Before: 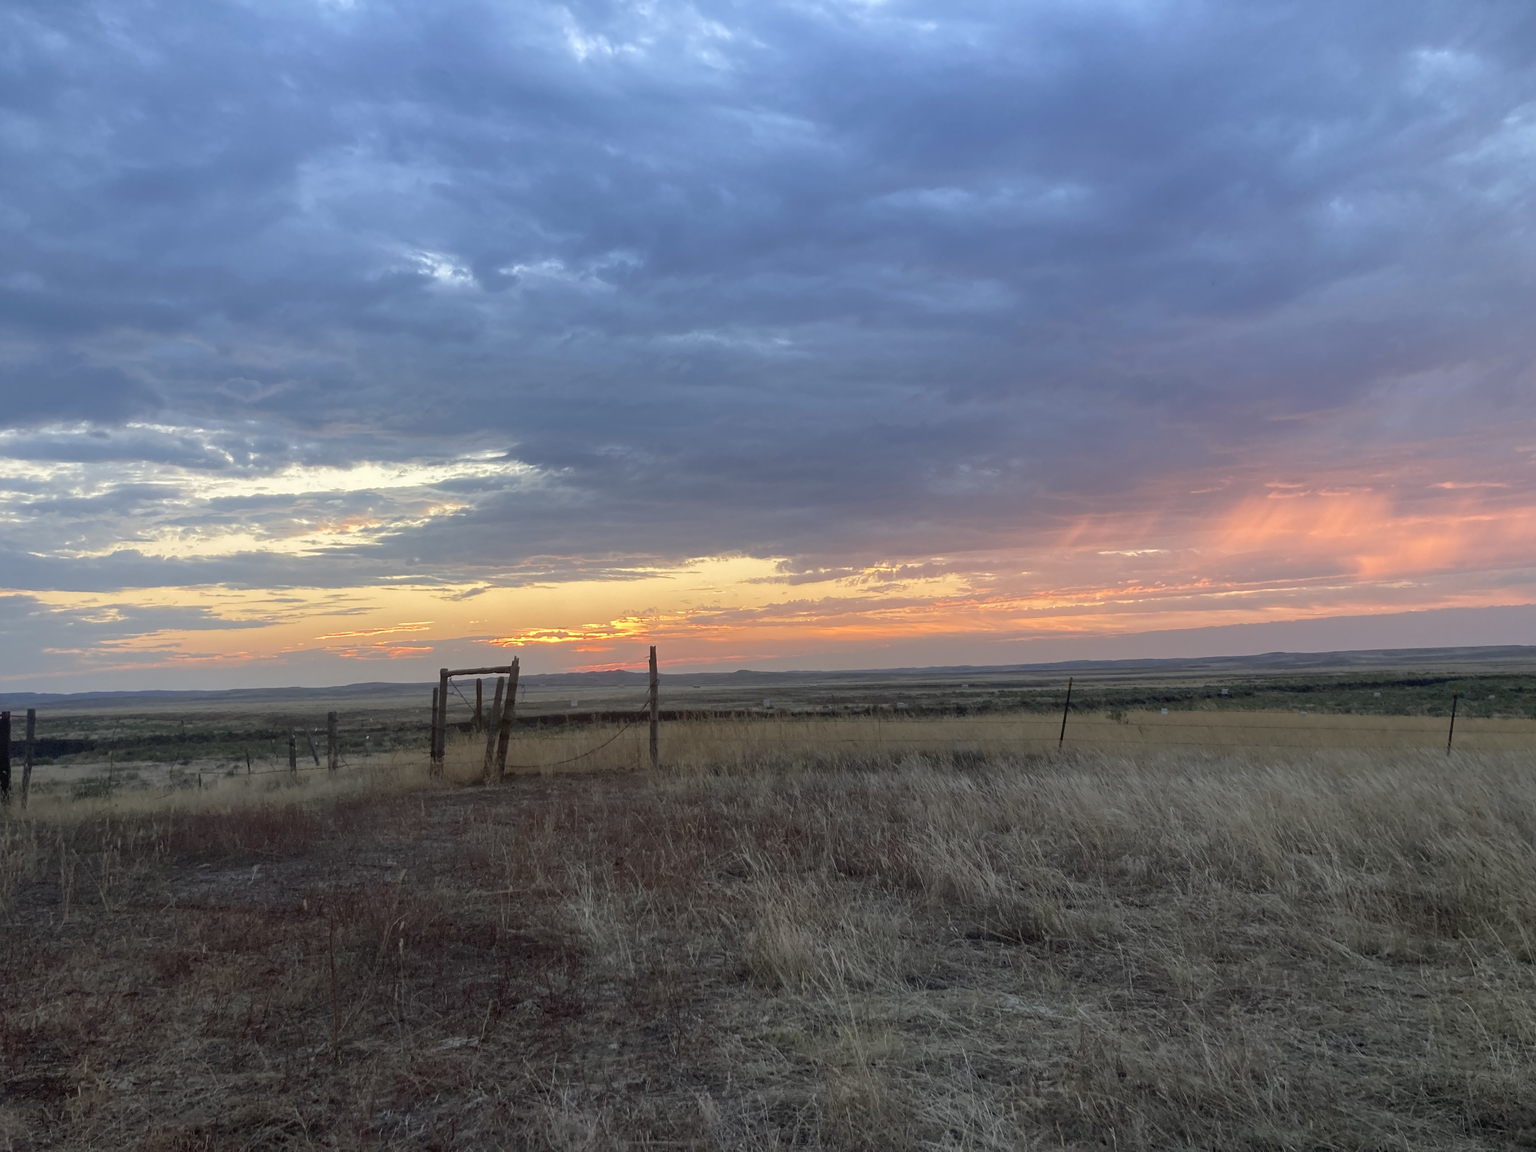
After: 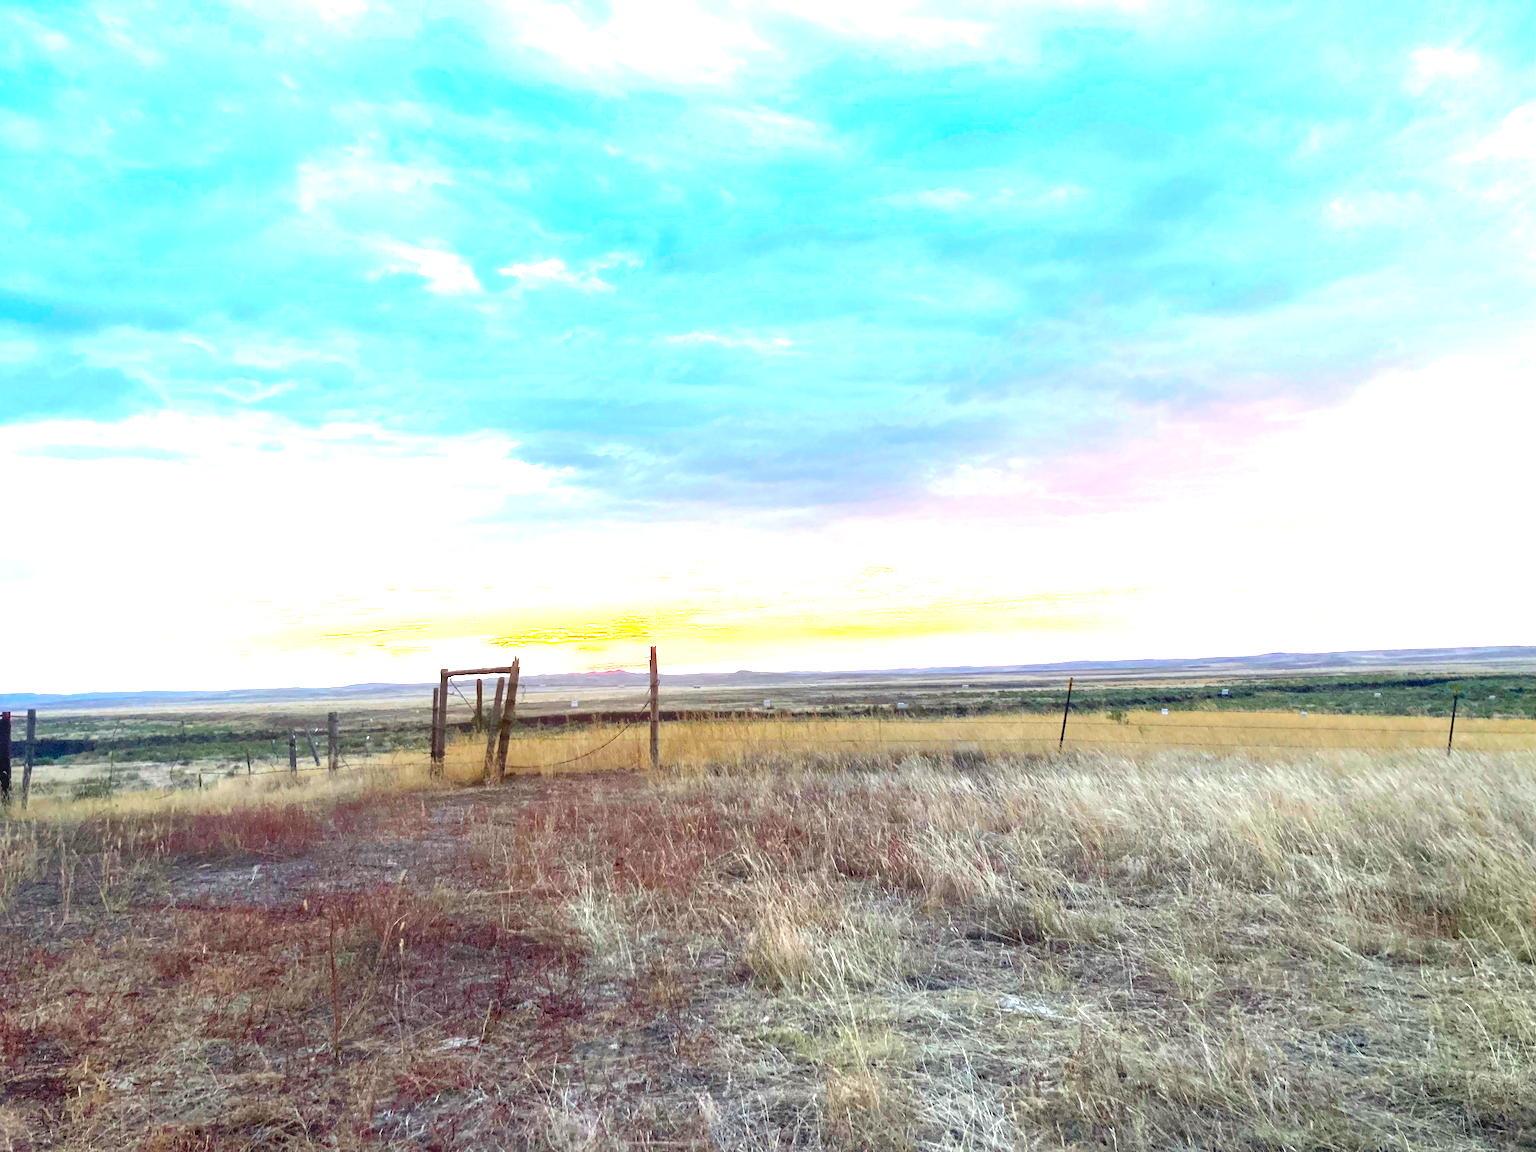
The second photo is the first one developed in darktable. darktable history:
levels: white 99.89%, levels [0, 0.281, 0.562]
color balance rgb: perceptual saturation grading › global saturation 23.365%, perceptual saturation grading › highlights -23.746%, perceptual saturation grading › mid-tones 23.953%, perceptual saturation grading › shadows 40.341%, perceptual brilliance grading › global brilliance 11.707%, global vibrance 15.038%
